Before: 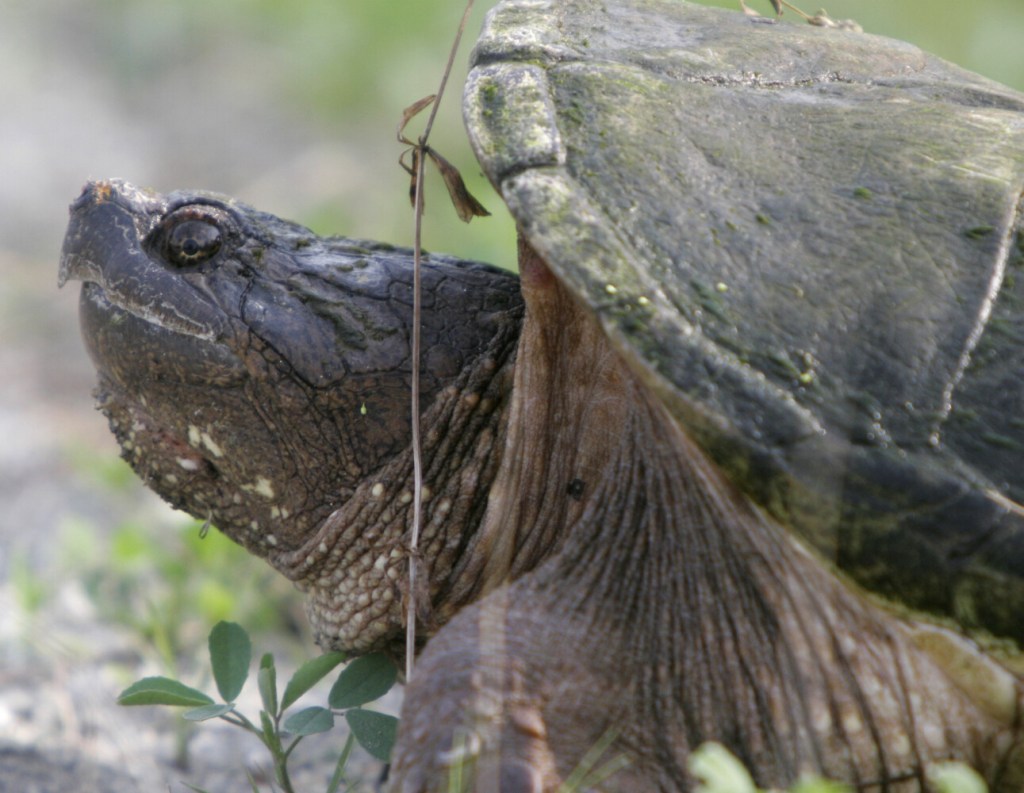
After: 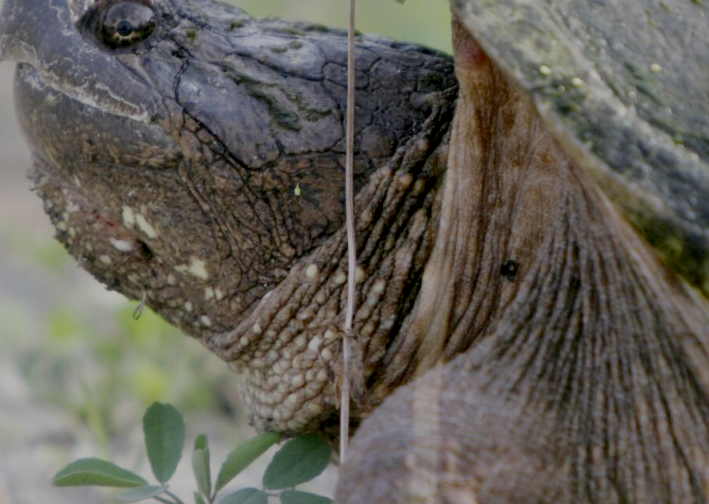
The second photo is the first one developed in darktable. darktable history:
local contrast: mode bilateral grid, contrast 20, coarseness 50, detail 144%, midtone range 0.2
filmic rgb: black relative exposure -7 EV, white relative exposure 6 EV, threshold 3 EV, target black luminance 0%, hardness 2.73, latitude 61.22%, contrast 0.691, highlights saturation mix 10%, shadows ↔ highlights balance -0.073%, preserve chrominance no, color science v4 (2020), iterations of high-quality reconstruction 10, contrast in shadows soft, contrast in highlights soft, enable highlight reconstruction true
crop: left 6.488%, top 27.668%, right 24.183%, bottom 8.656%
